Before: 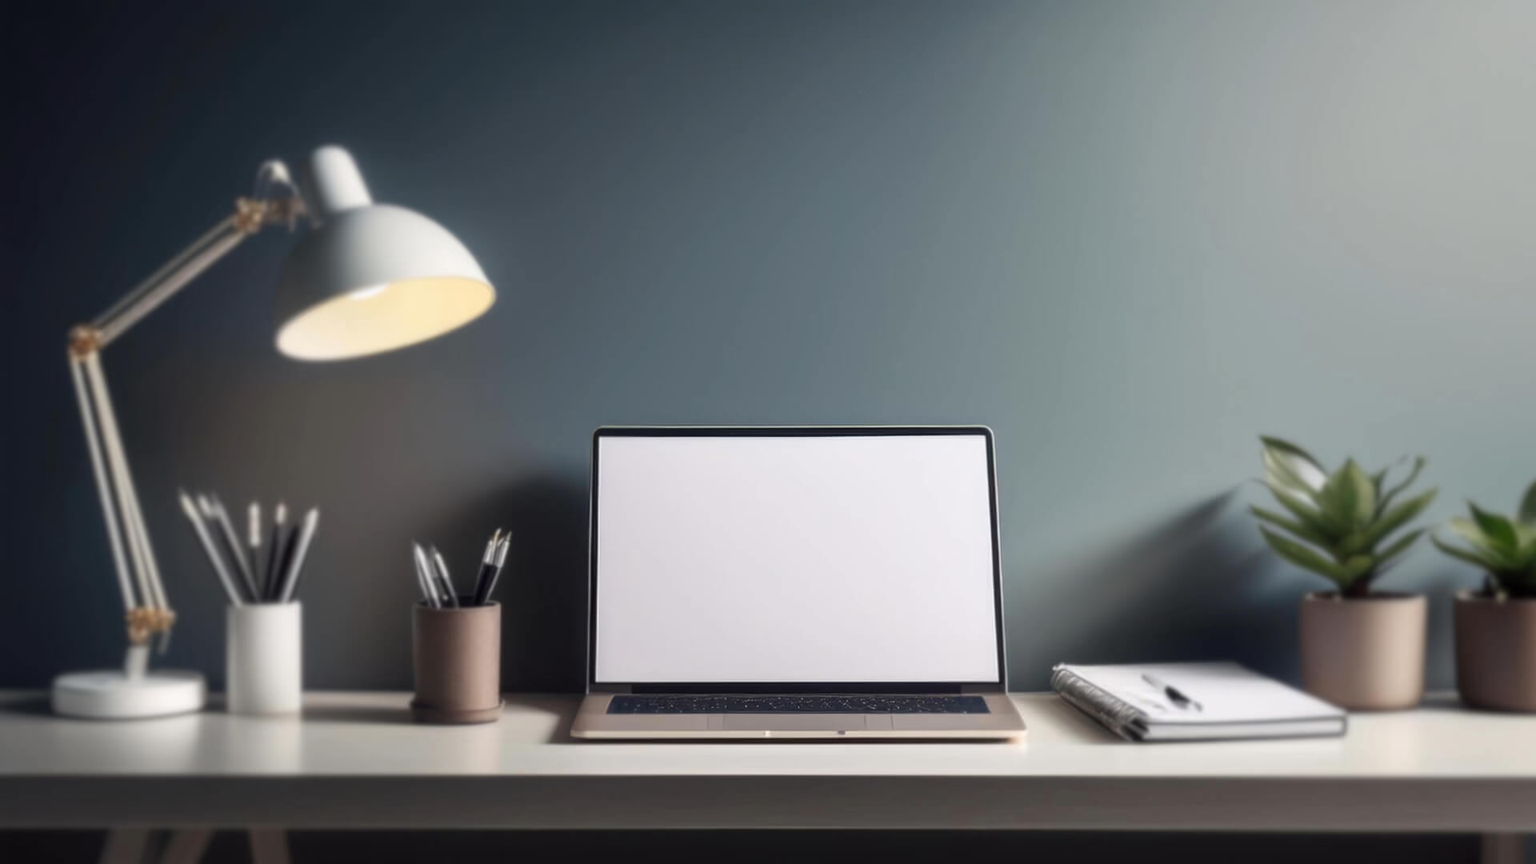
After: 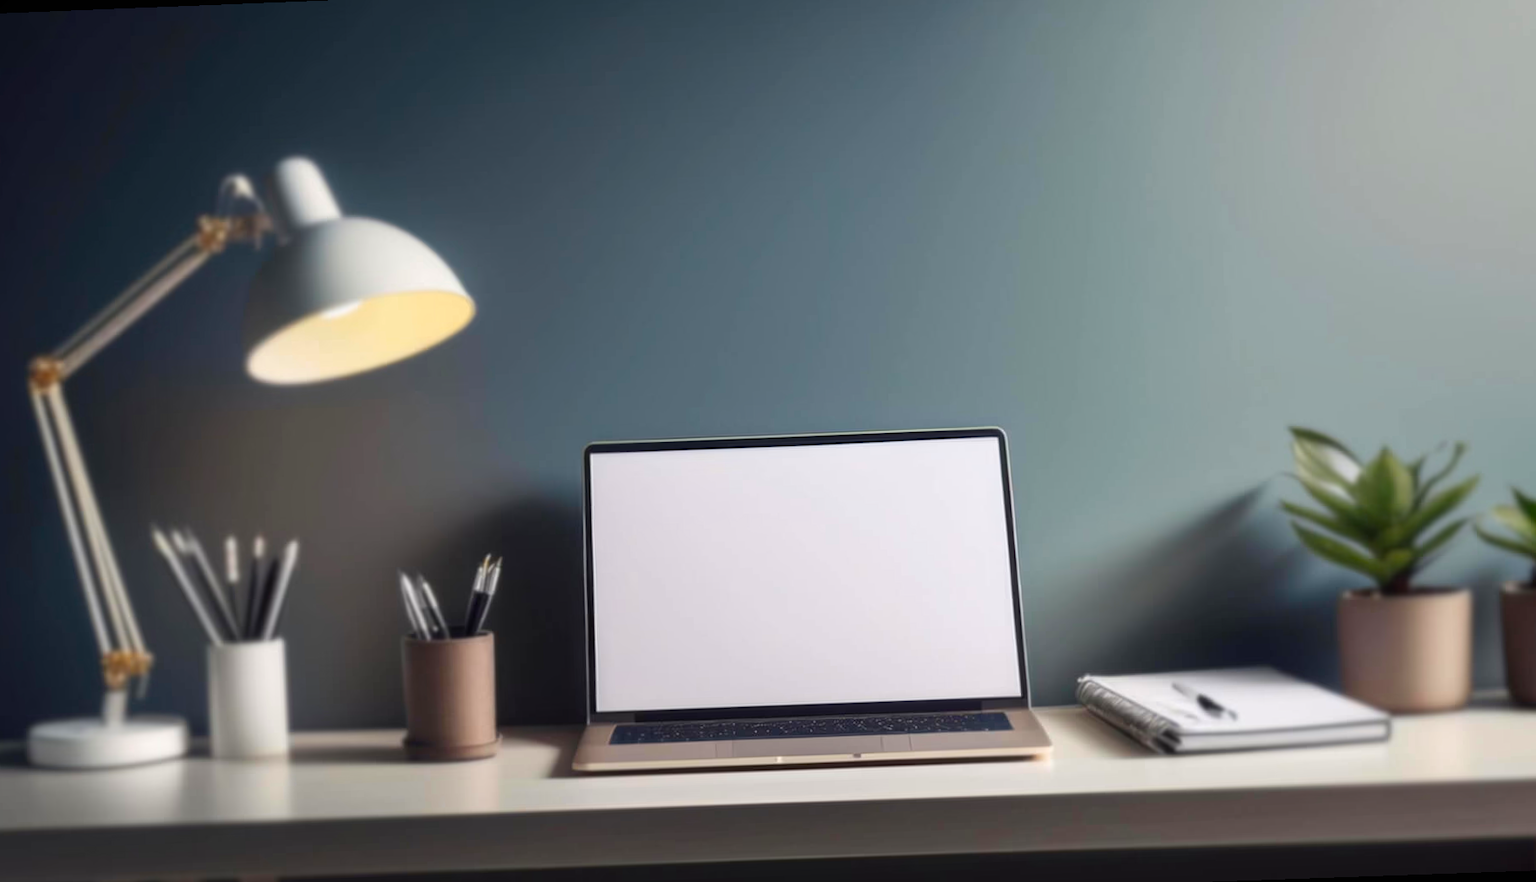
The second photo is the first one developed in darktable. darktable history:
local contrast: mode bilateral grid, contrast 100, coarseness 100, detail 94%, midtone range 0.2
rotate and perspective: rotation -2.12°, lens shift (vertical) 0.009, lens shift (horizontal) -0.008, automatic cropping original format, crop left 0.036, crop right 0.964, crop top 0.05, crop bottom 0.959
color balance rgb: perceptual saturation grading › global saturation 30%, global vibrance 20%
